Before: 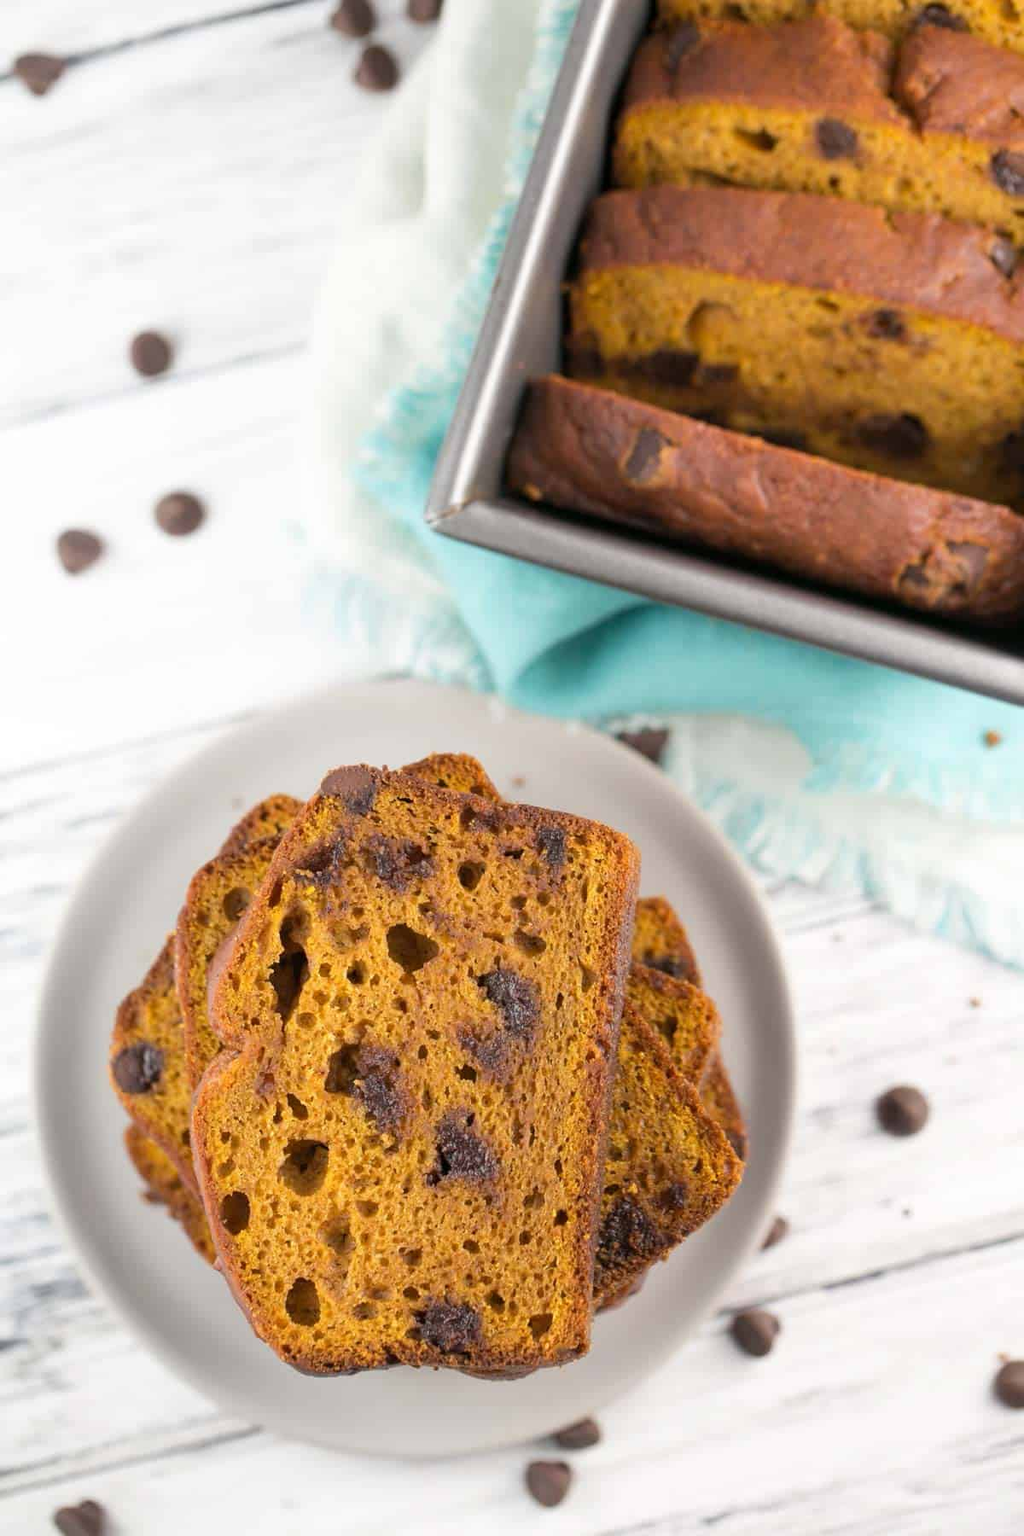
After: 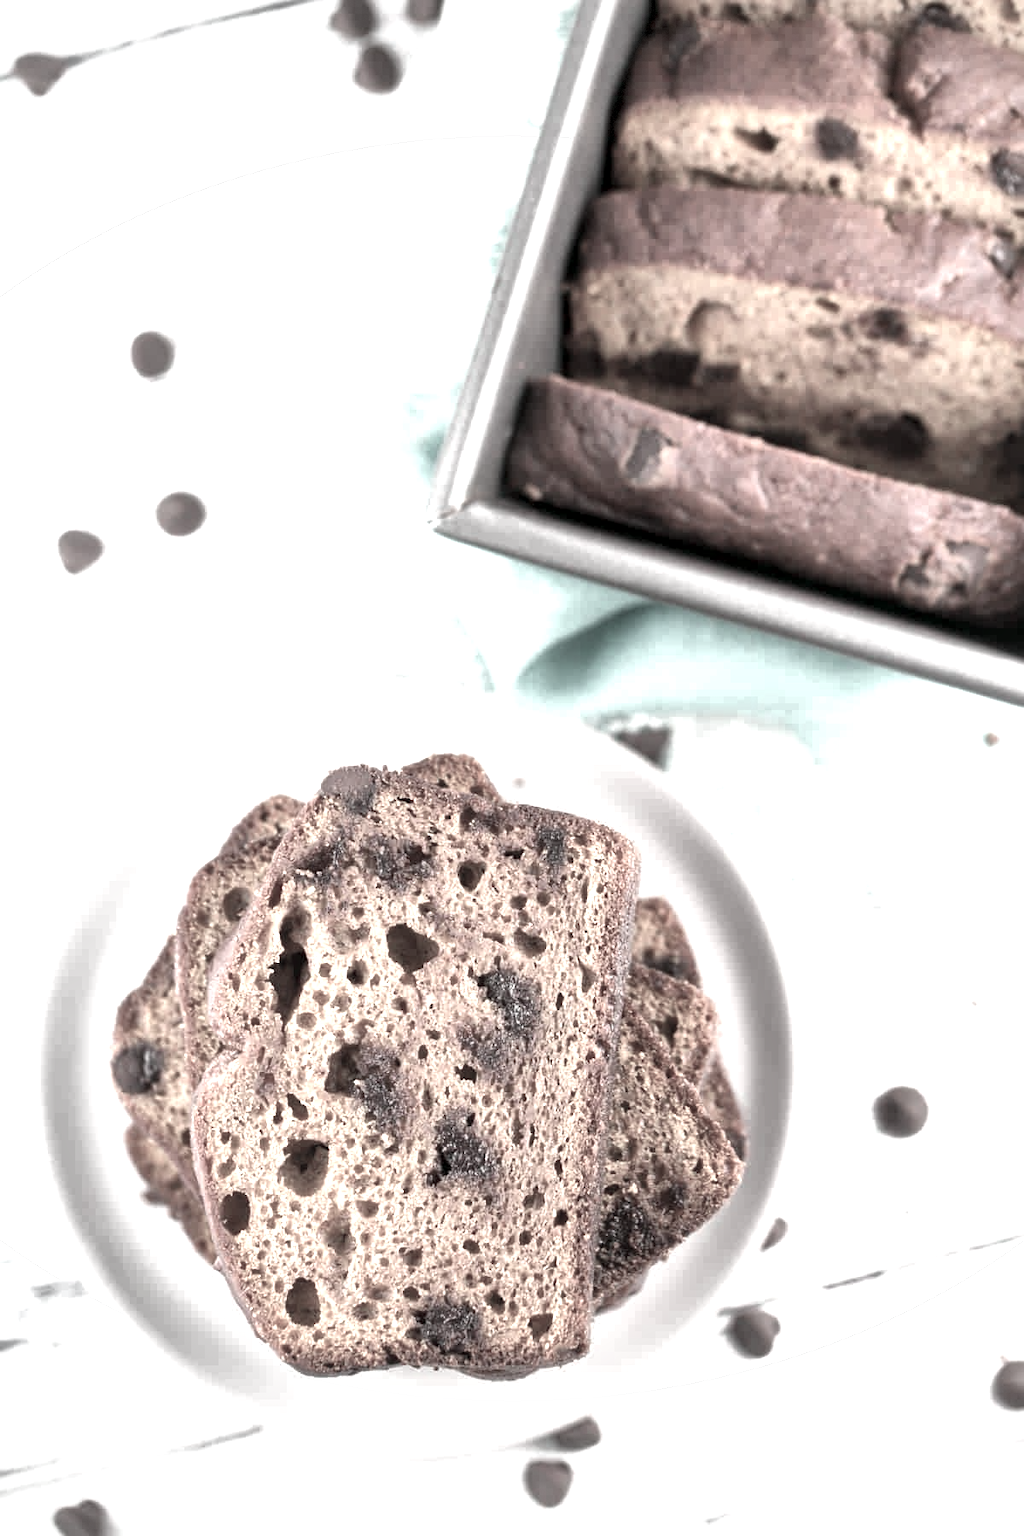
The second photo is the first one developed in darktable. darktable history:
exposure: black level correction 0, exposure 0.95 EV, compensate exposure bias true, compensate highlight preservation false
local contrast: mode bilateral grid, contrast 20, coarseness 50, detail 179%, midtone range 0.2
vignetting: fall-off start 100%, fall-off radius 71%, brightness -0.434, saturation -0.2, width/height ratio 1.178, dithering 8-bit output, unbound false
color contrast: green-magenta contrast 0.3, blue-yellow contrast 0.15
